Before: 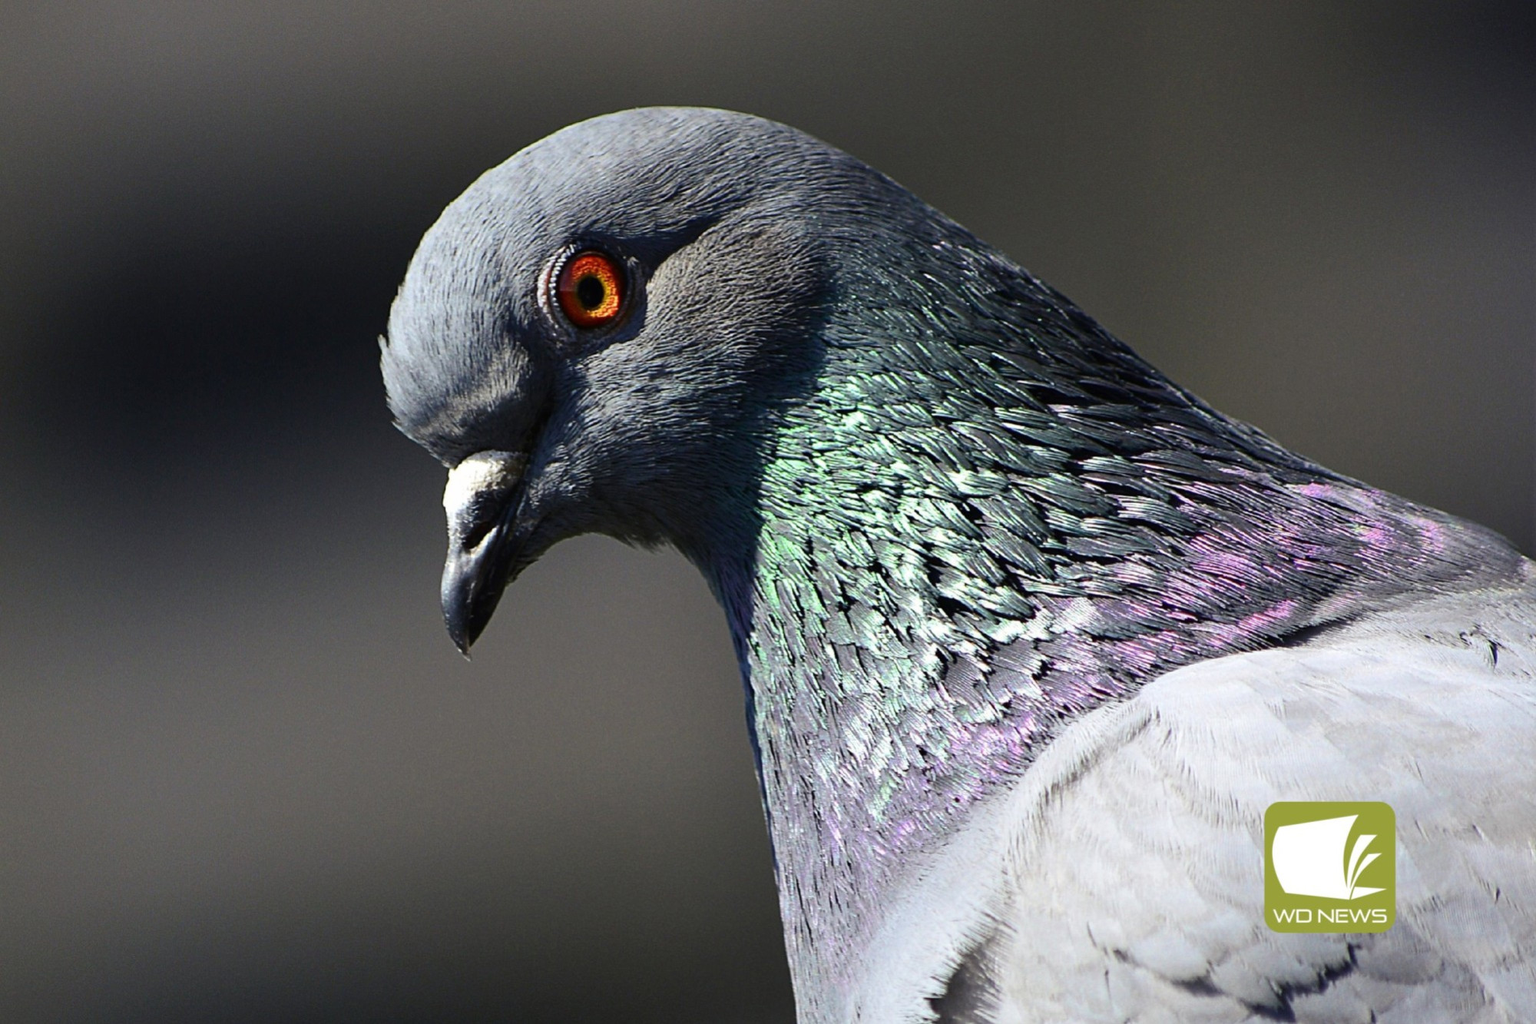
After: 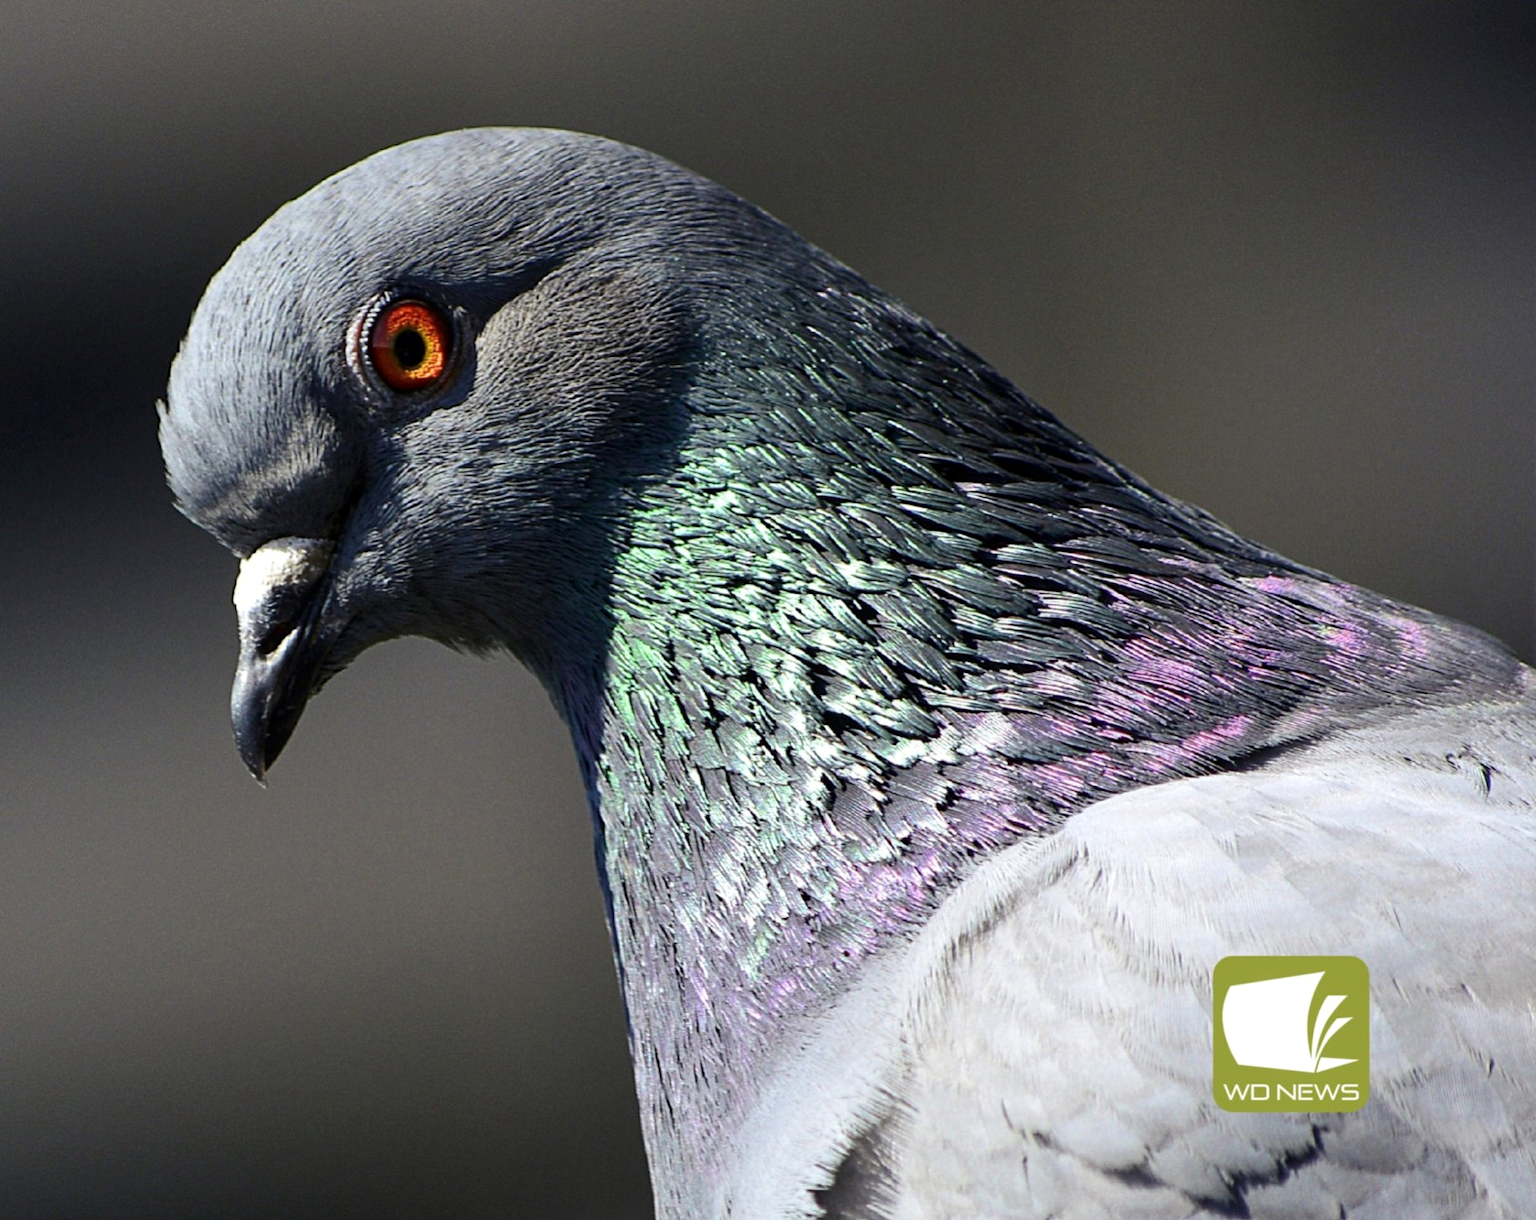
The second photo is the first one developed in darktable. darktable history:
crop: left 16.145%
local contrast: highlights 100%, shadows 100%, detail 120%, midtone range 0.2
